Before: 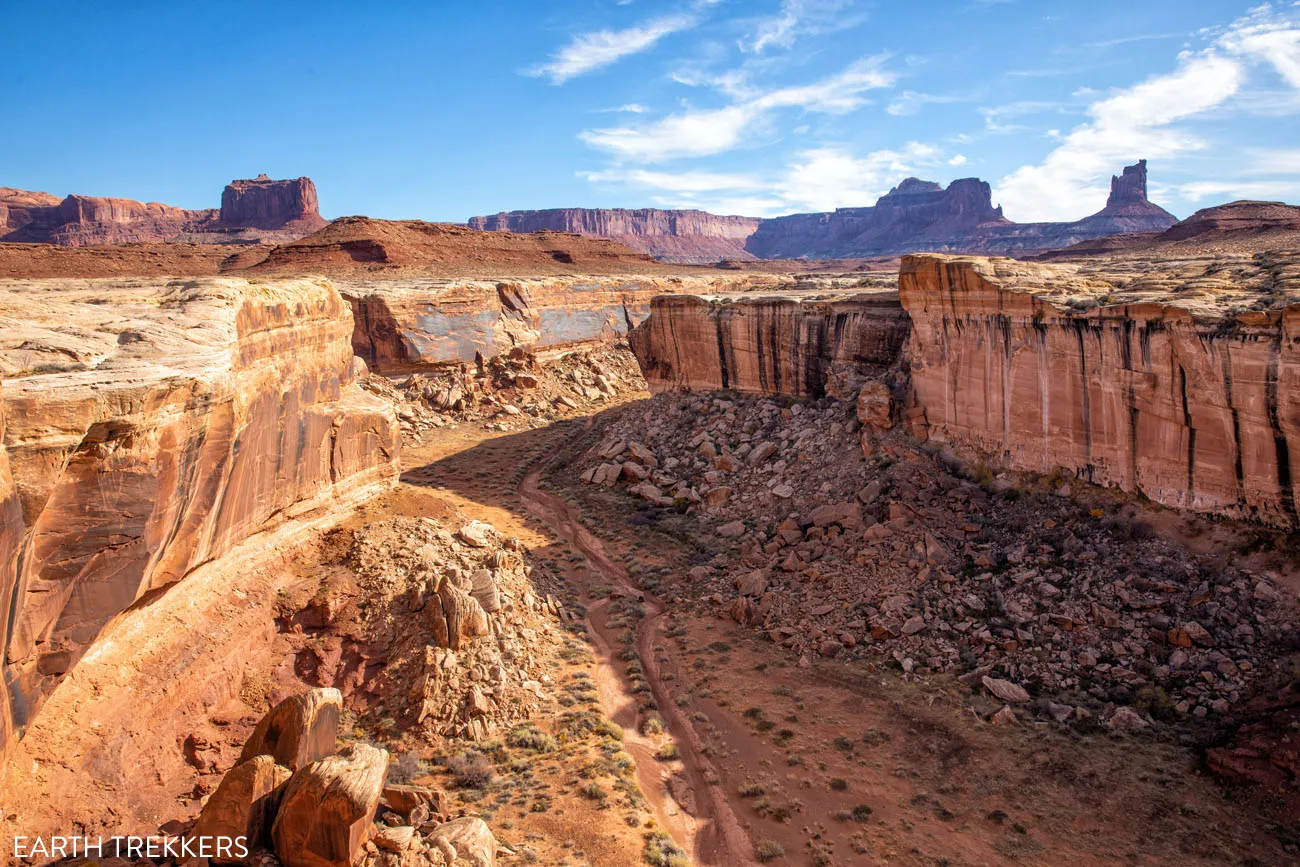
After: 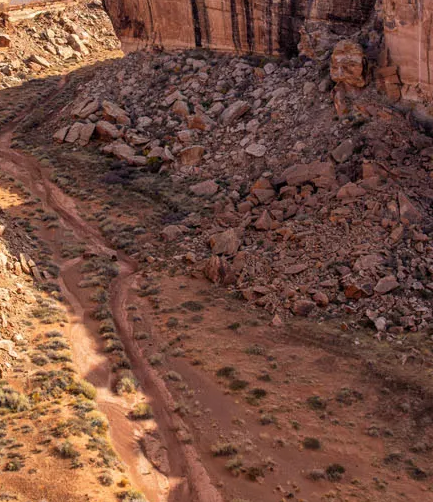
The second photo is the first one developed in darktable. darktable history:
crop: left 40.603%, top 39.357%, right 26.015%, bottom 2.669%
